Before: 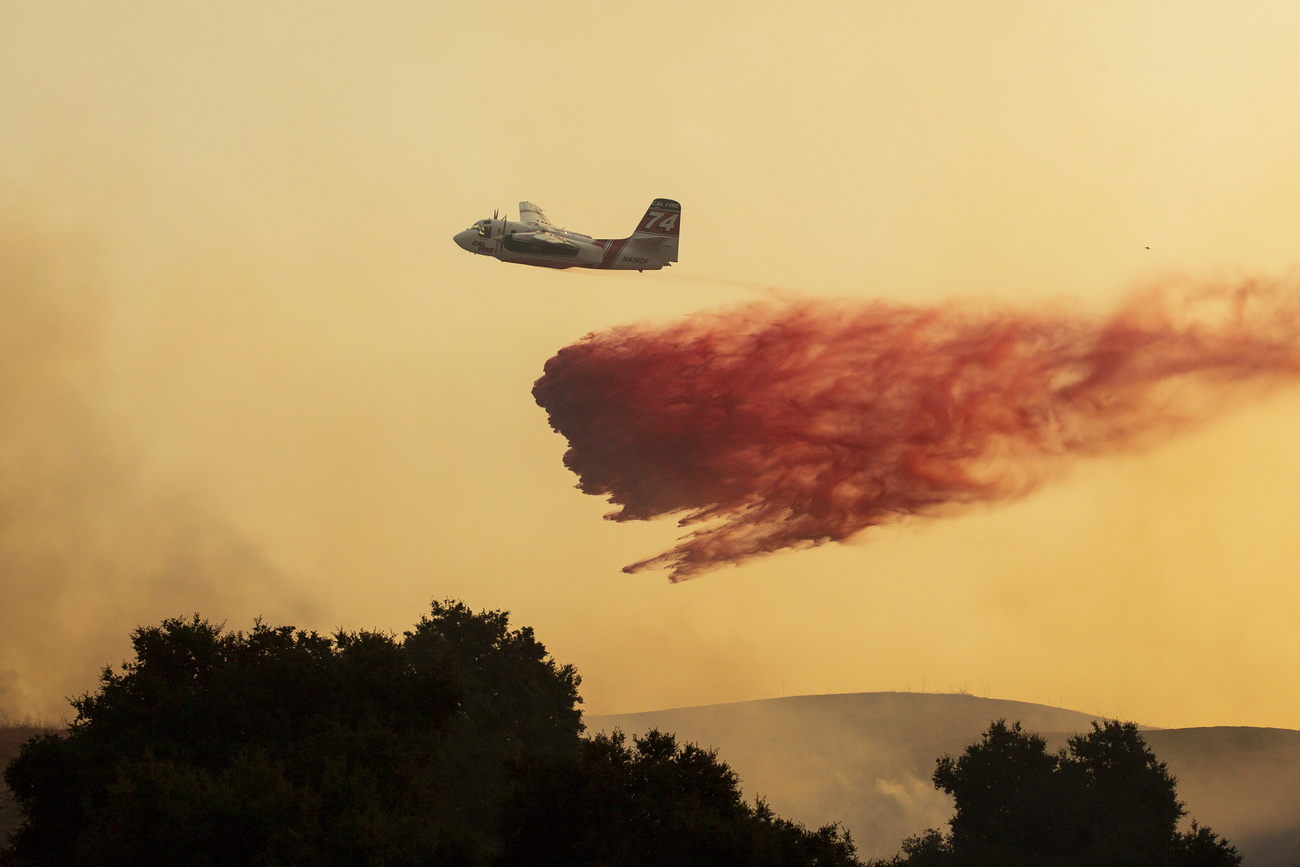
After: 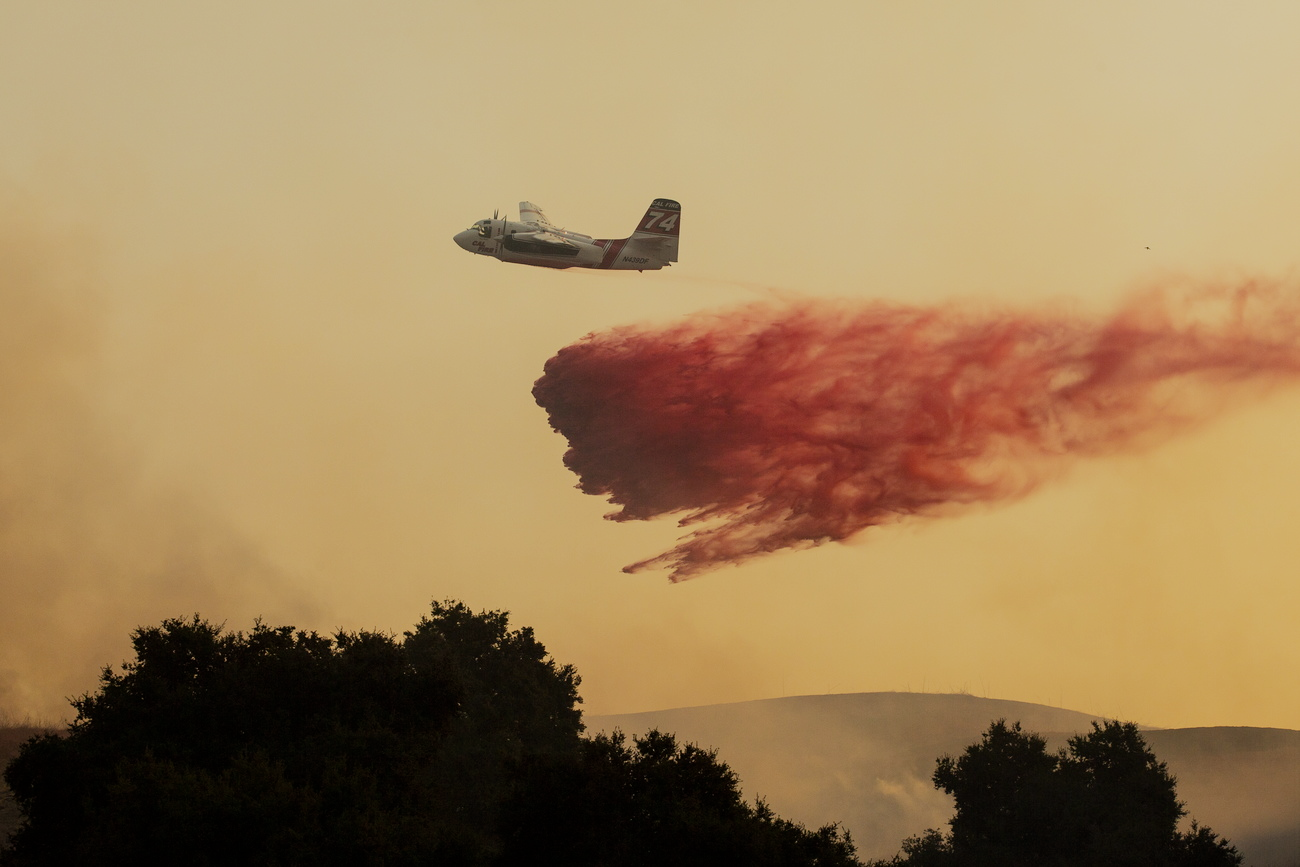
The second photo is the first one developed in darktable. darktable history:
filmic rgb: black relative exposure -7.99 EV, white relative exposure 4.04 EV, hardness 4.18, contrast 0.918, contrast in shadows safe
